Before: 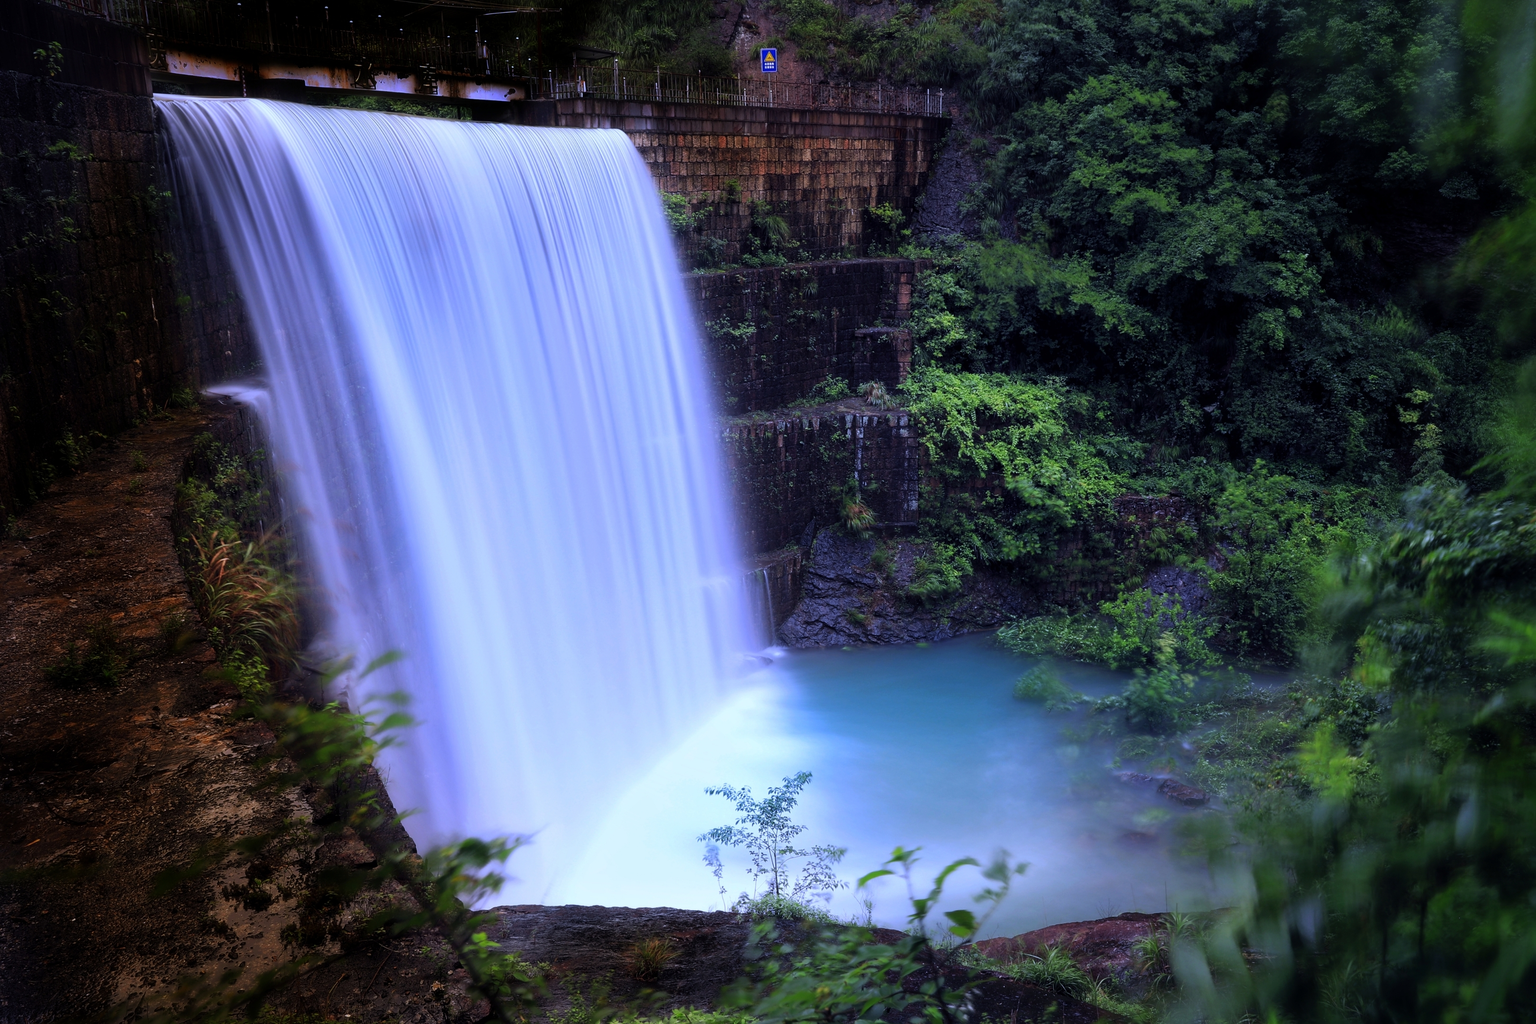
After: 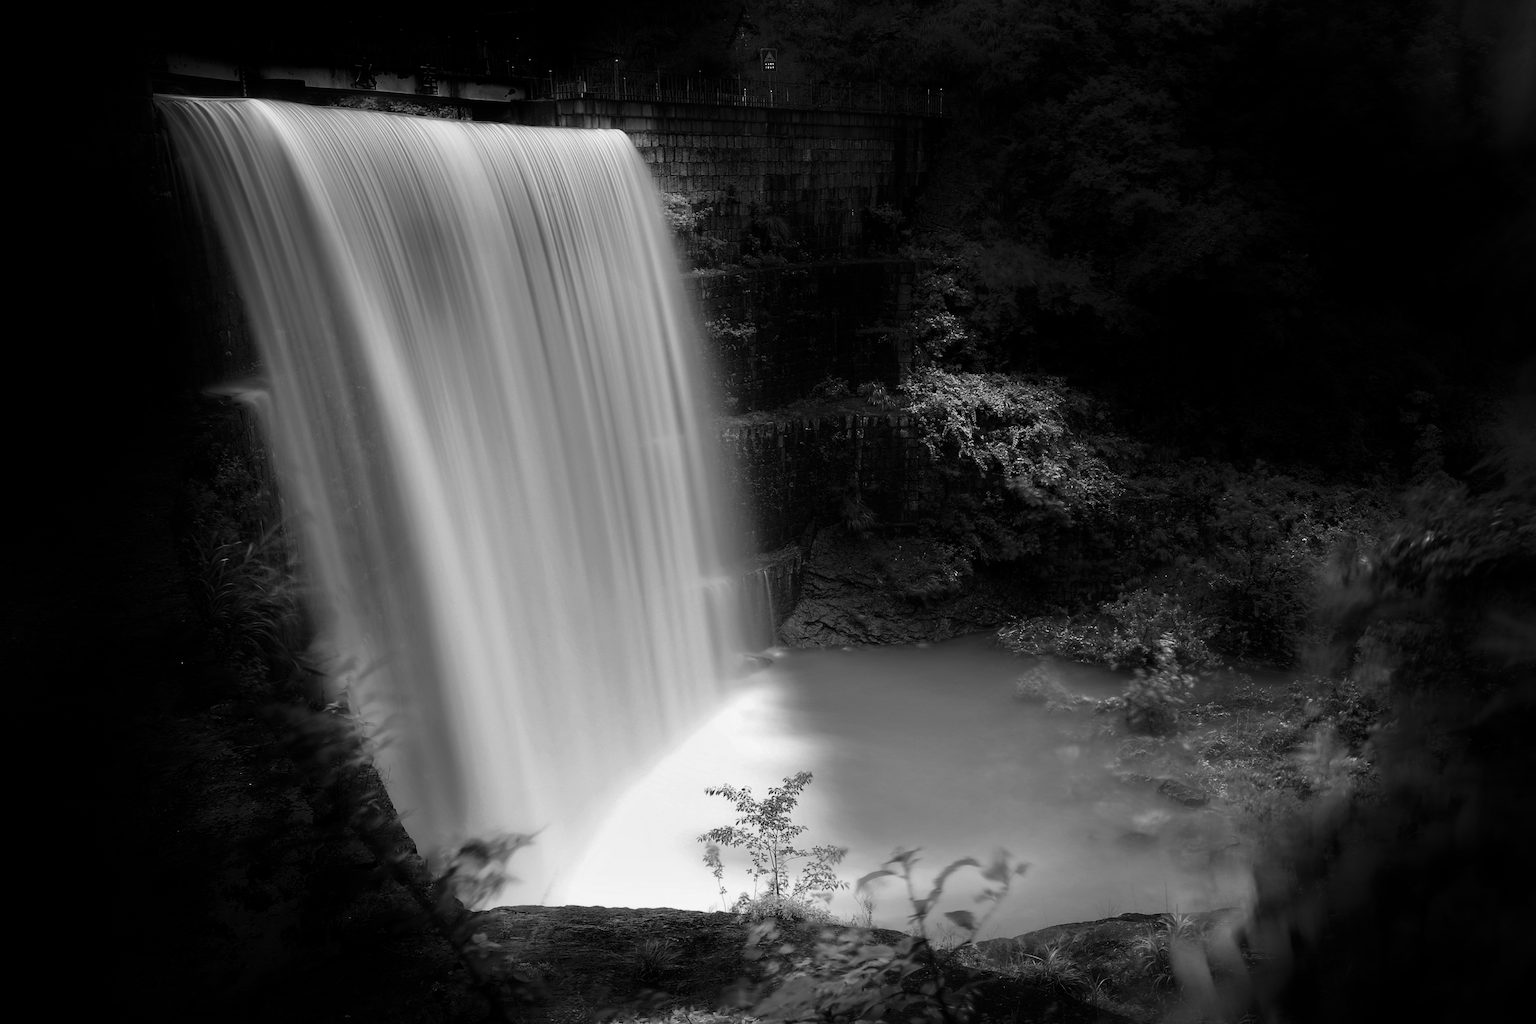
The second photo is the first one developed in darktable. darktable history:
monochrome: a -11.7, b 1.62, size 0.5, highlights 0.38
vignetting: fall-off start 100%, fall-off radius 64.94%, automatic ratio true, unbound false
shadows and highlights: shadows -88.03, highlights -35.45, shadows color adjustment 99.15%, highlights color adjustment 0%, soften with gaussian
tone equalizer: -8 EV 0.001 EV, -7 EV -0.004 EV, -6 EV 0.009 EV, -5 EV 0.032 EV, -4 EV 0.276 EV, -3 EV 0.644 EV, -2 EV 0.584 EV, -1 EV 0.187 EV, +0 EV 0.024 EV
color zones: curves: ch0 [(0.11, 0.396) (0.195, 0.36) (0.25, 0.5) (0.303, 0.412) (0.357, 0.544) (0.75, 0.5) (0.967, 0.328)]; ch1 [(0, 0.468) (0.112, 0.512) (0.202, 0.6) (0.25, 0.5) (0.307, 0.352) (0.357, 0.544) (0.75, 0.5) (0.963, 0.524)]
